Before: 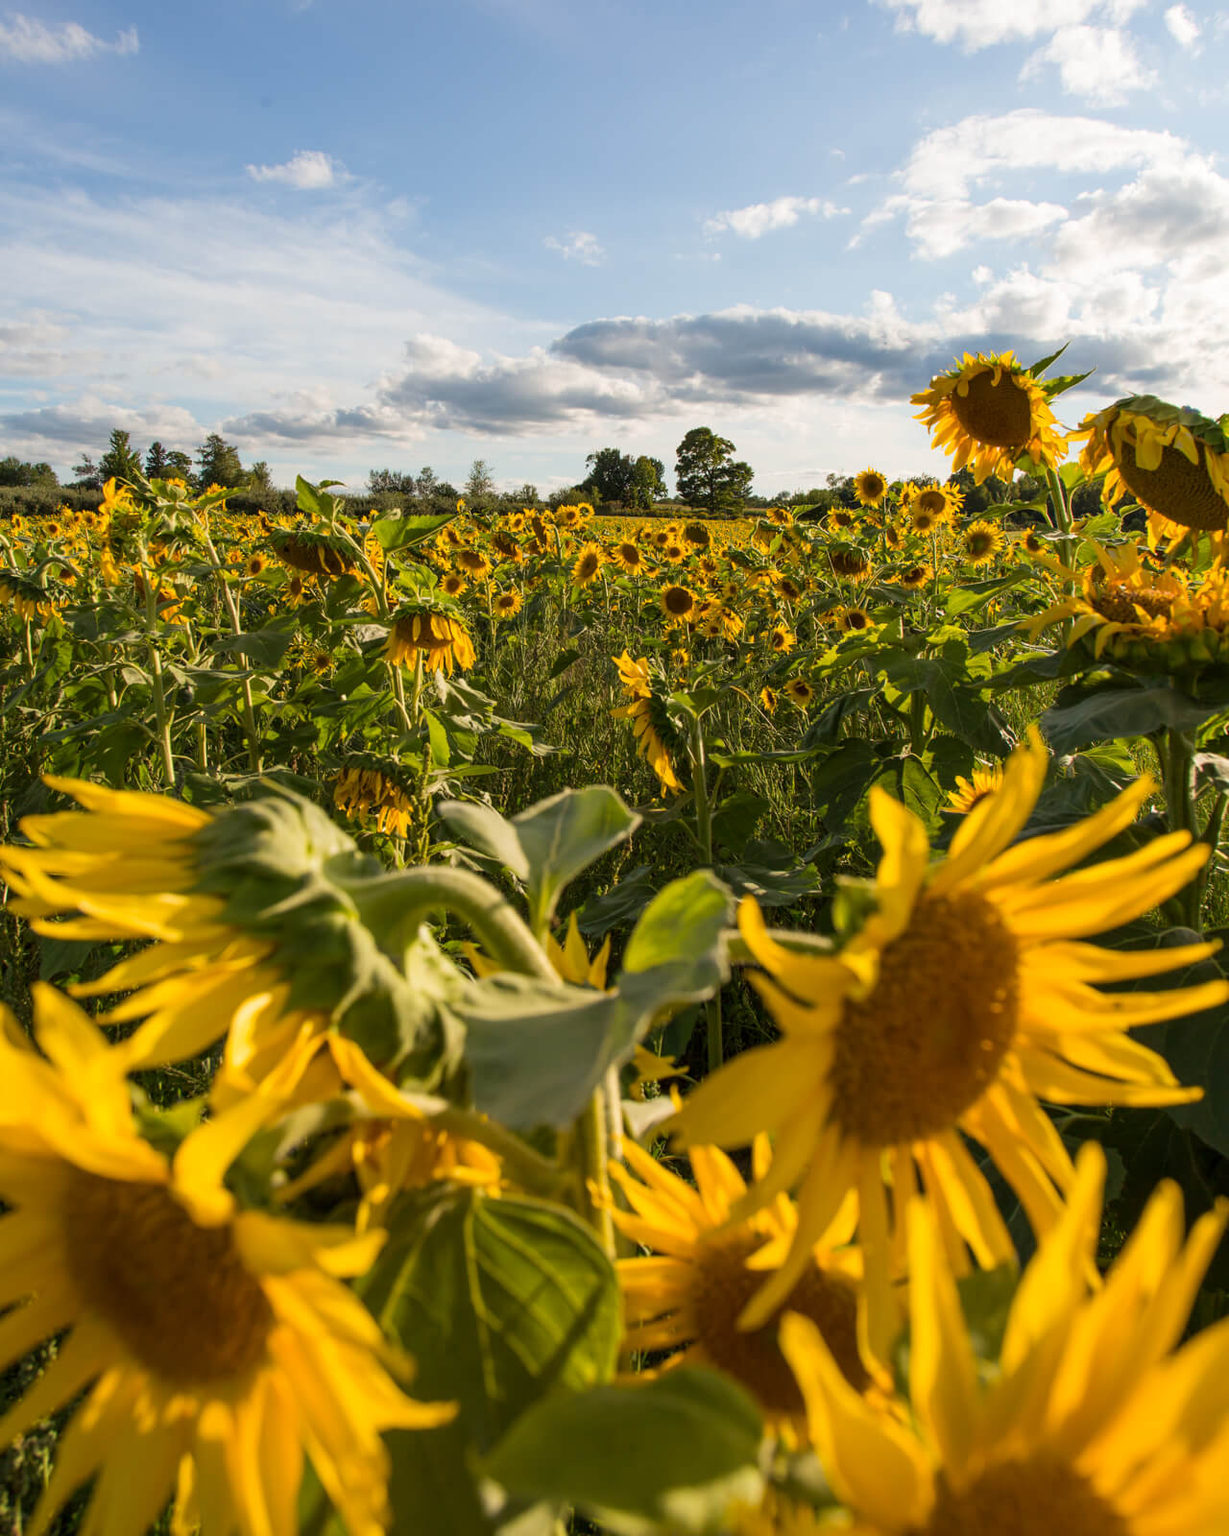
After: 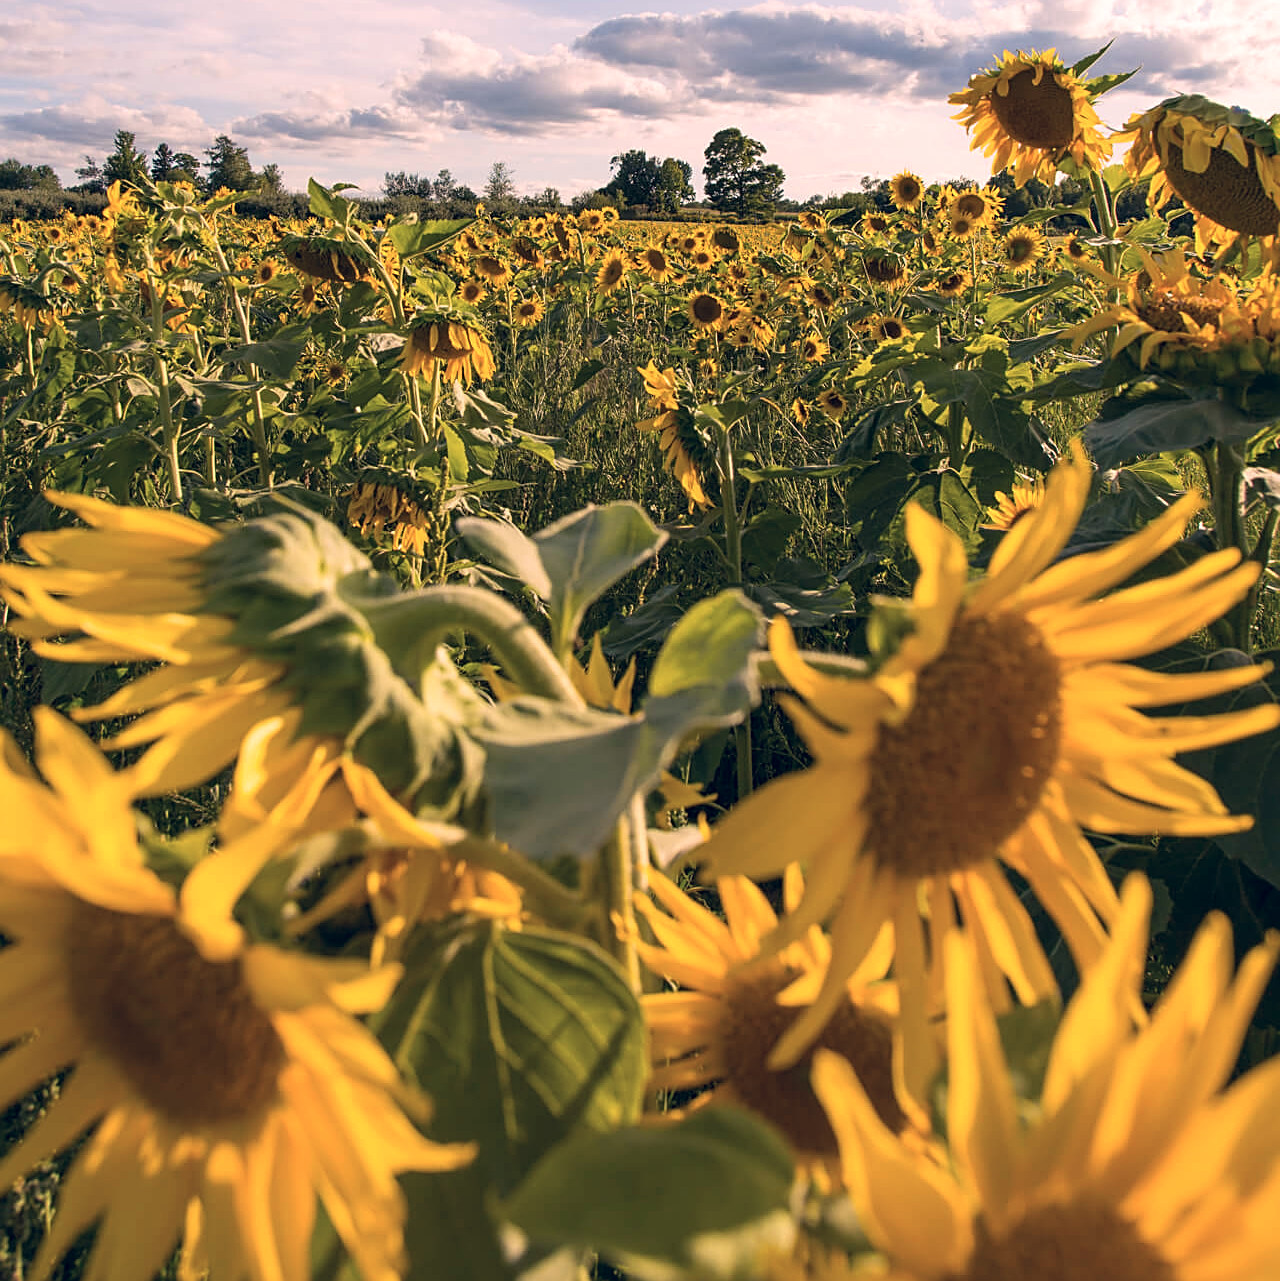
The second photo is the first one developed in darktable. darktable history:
crop and rotate: top 19.886%
color correction: highlights a* 14.02, highlights b* 6.06, shadows a* -5.16, shadows b* -15.95, saturation 0.836
exposure: exposure 0.127 EV, compensate highlight preservation false
sharpen: on, module defaults
